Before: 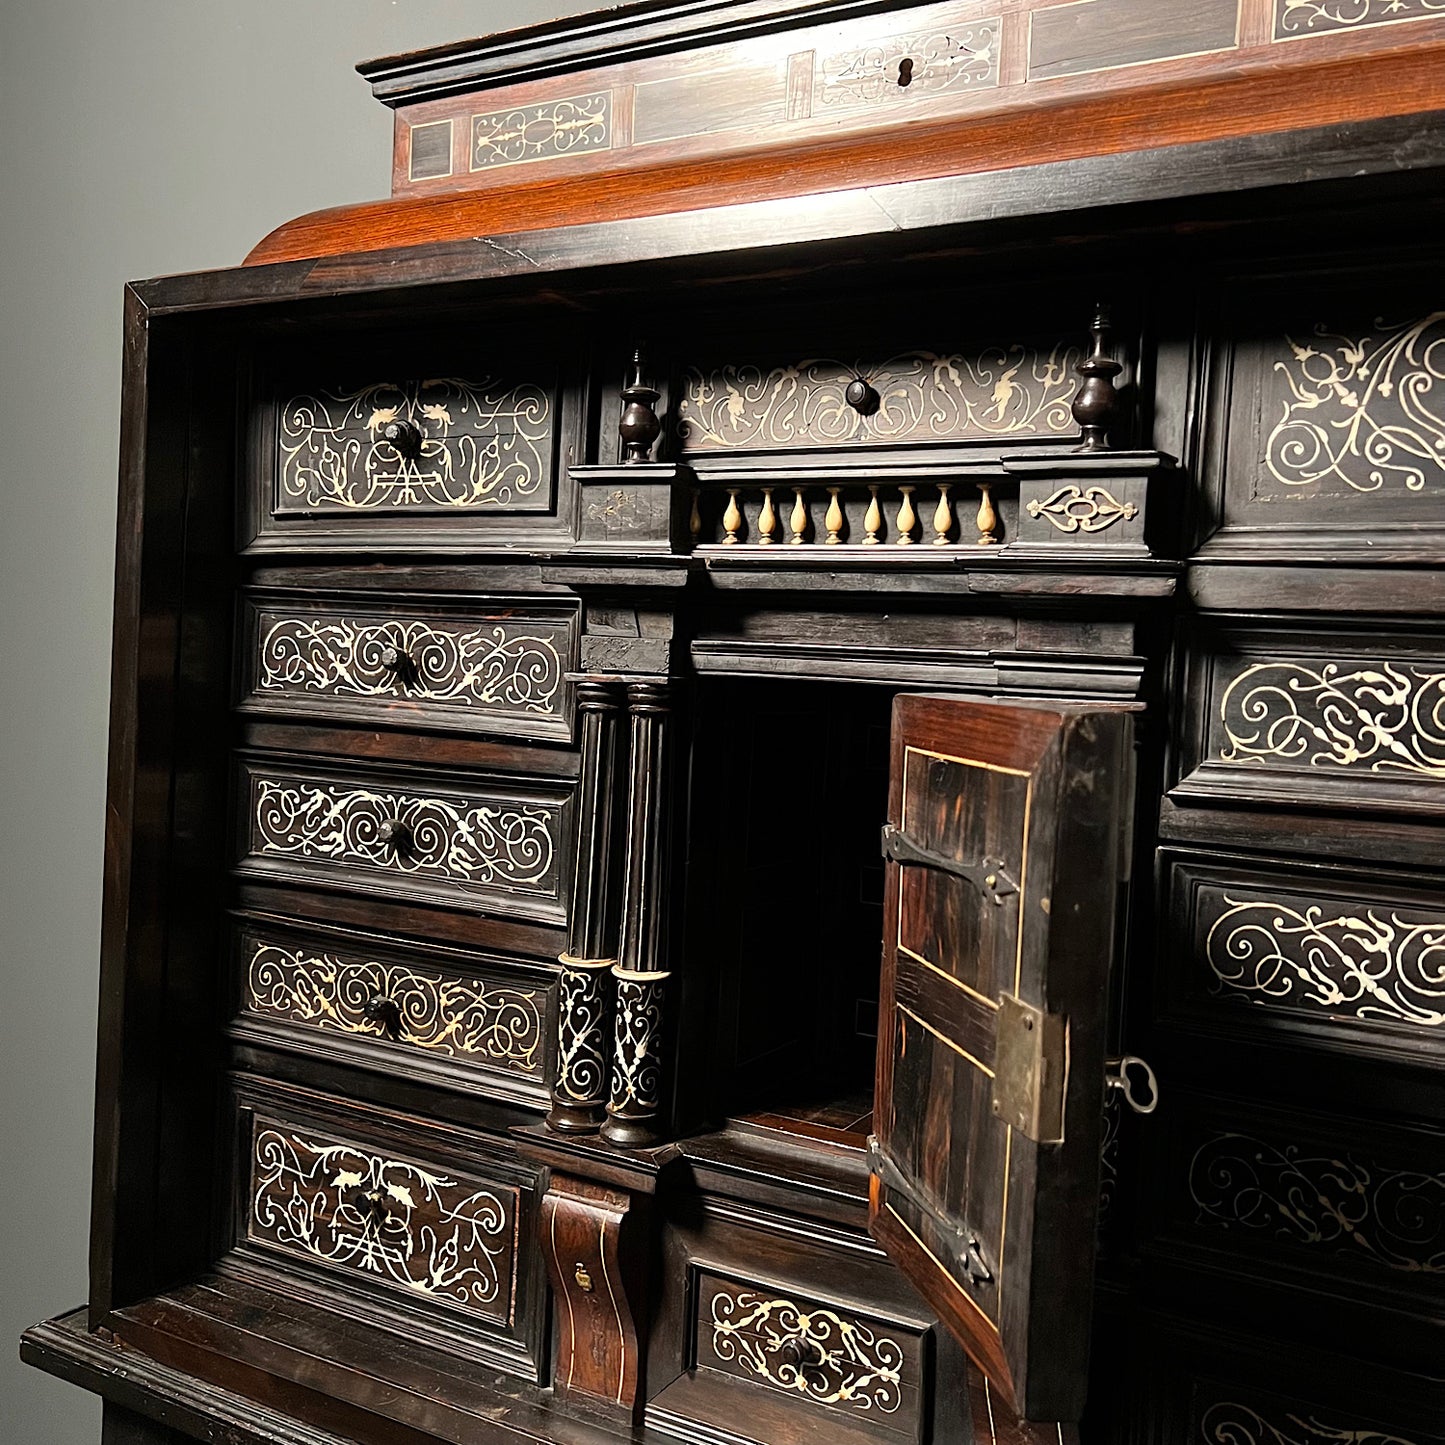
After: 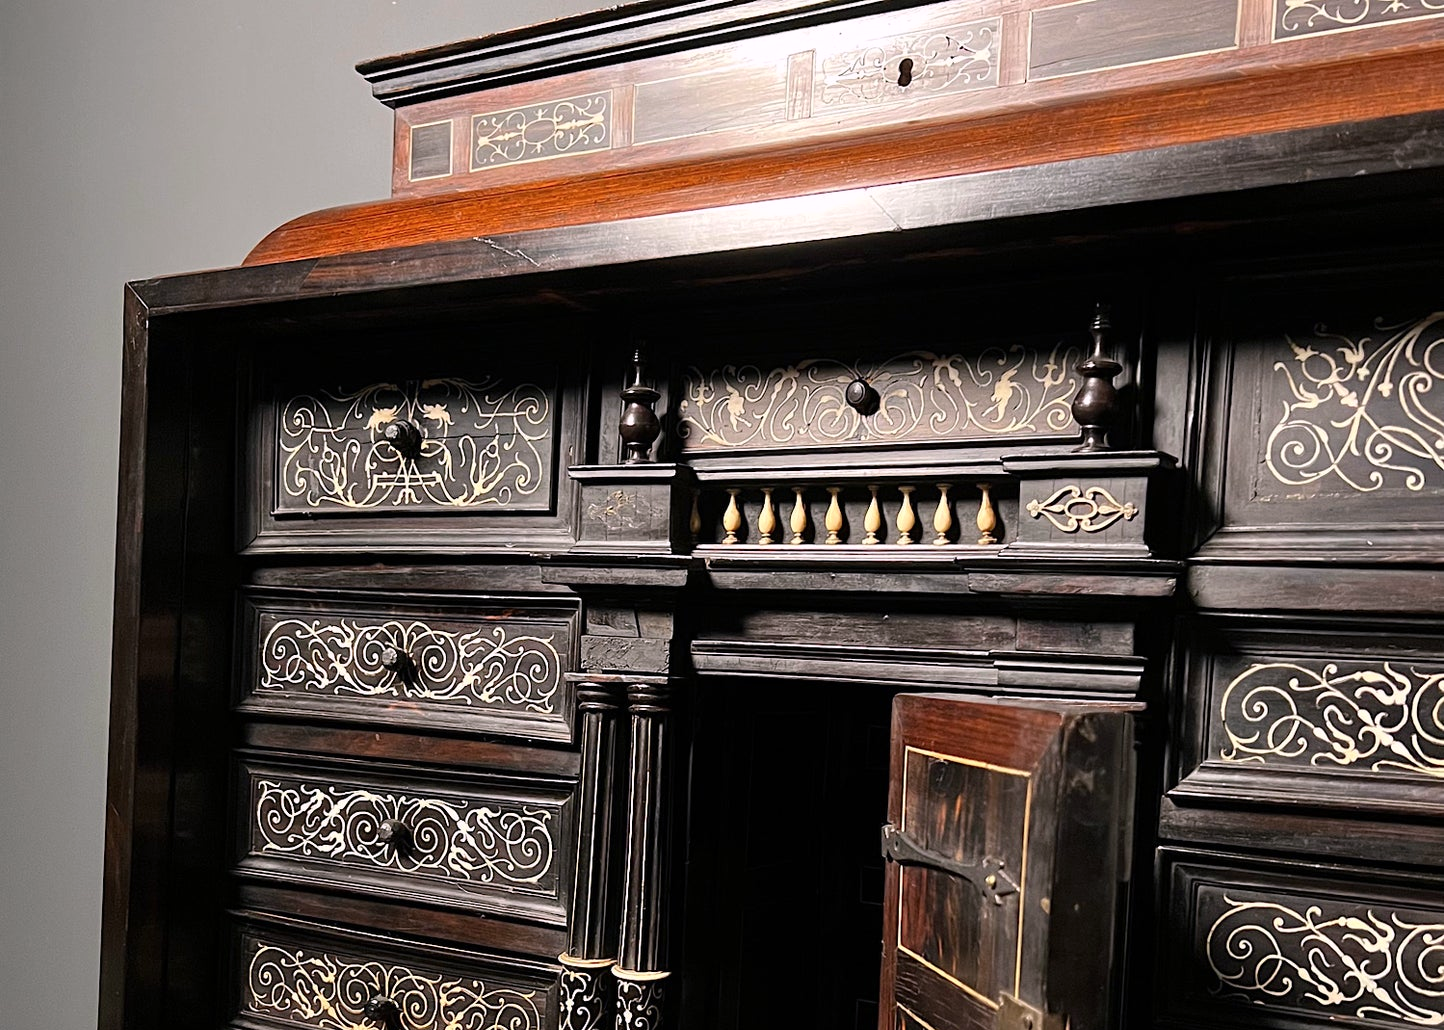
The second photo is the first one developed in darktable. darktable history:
color calibration: illuminant as shot in camera, x 0.358, y 0.373, temperature 4628.91 K
color correction: highlights a* 3.68, highlights b* 5.09
crop: right 0%, bottom 28.666%
